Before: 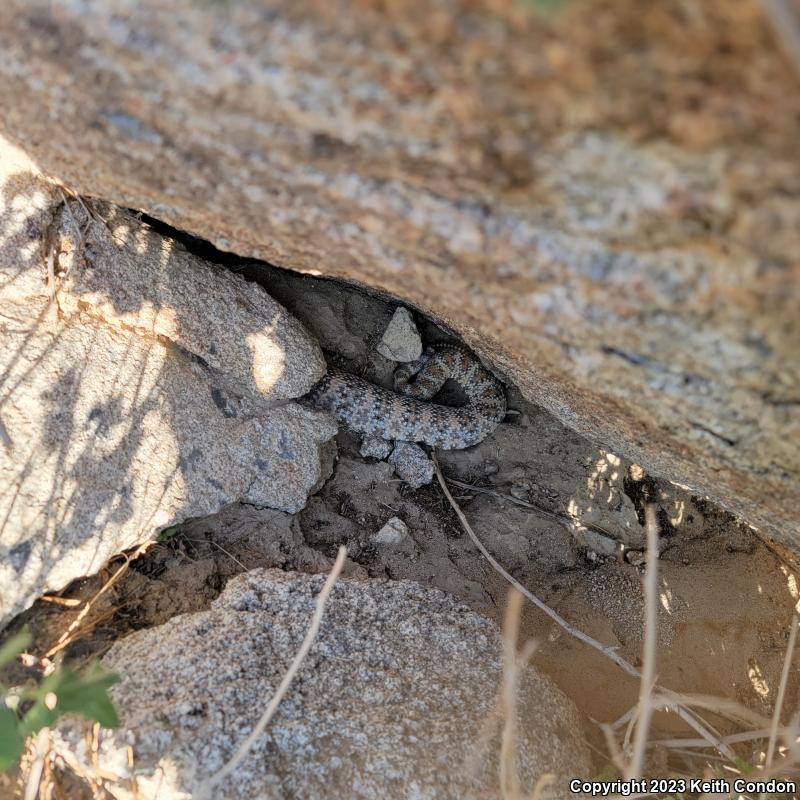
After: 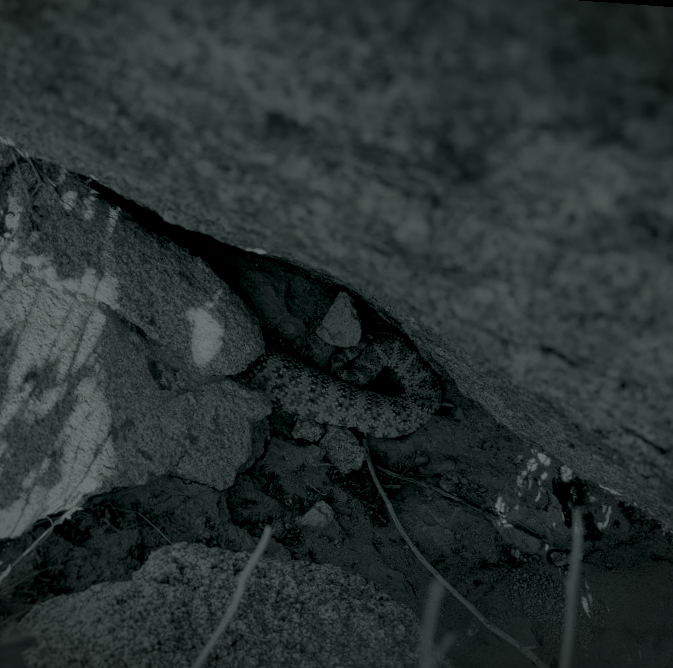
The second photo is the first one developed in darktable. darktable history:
exposure: black level correction 0, exposure 0.7 EV, compensate exposure bias true, compensate highlight preservation false
colorize: hue 90°, saturation 19%, lightness 1.59%, version 1
vignetting: fall-off start 97.23%, saturation -0.024, center (-0.033, -0.042), width/height ratio 1.179, unbound false
crop and rotate: left 10.77%, top 5.1%, right 10.41%, bottom 16.76%
rotate and perspective: rotation 4.1°, automatic cropping off
